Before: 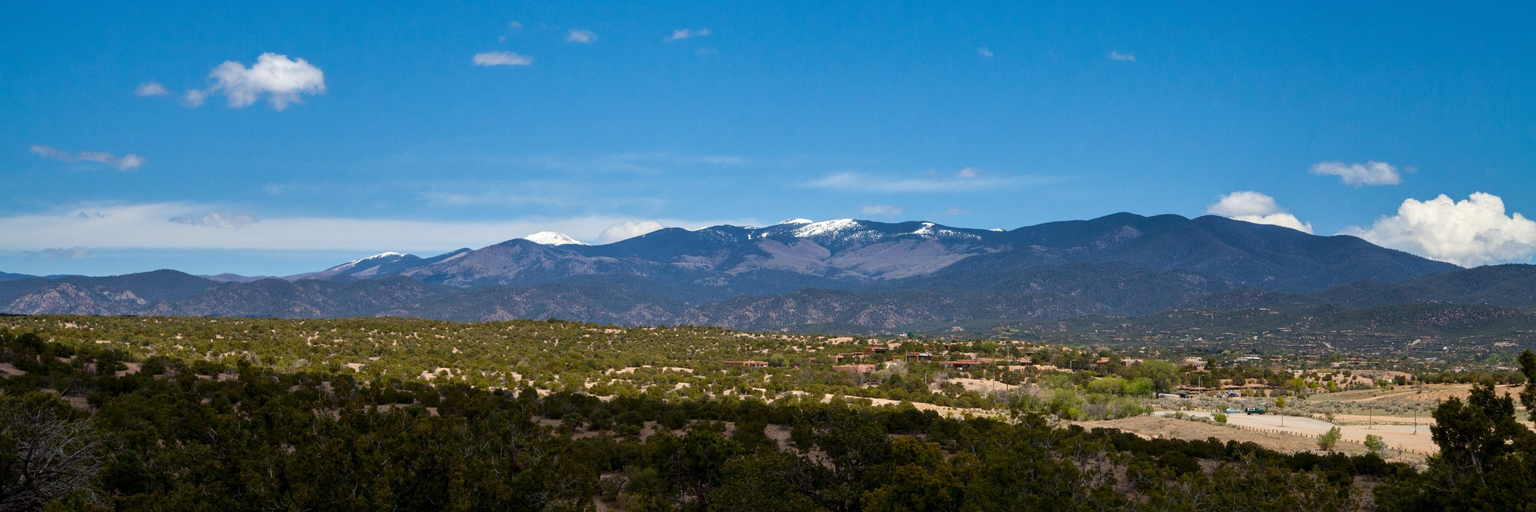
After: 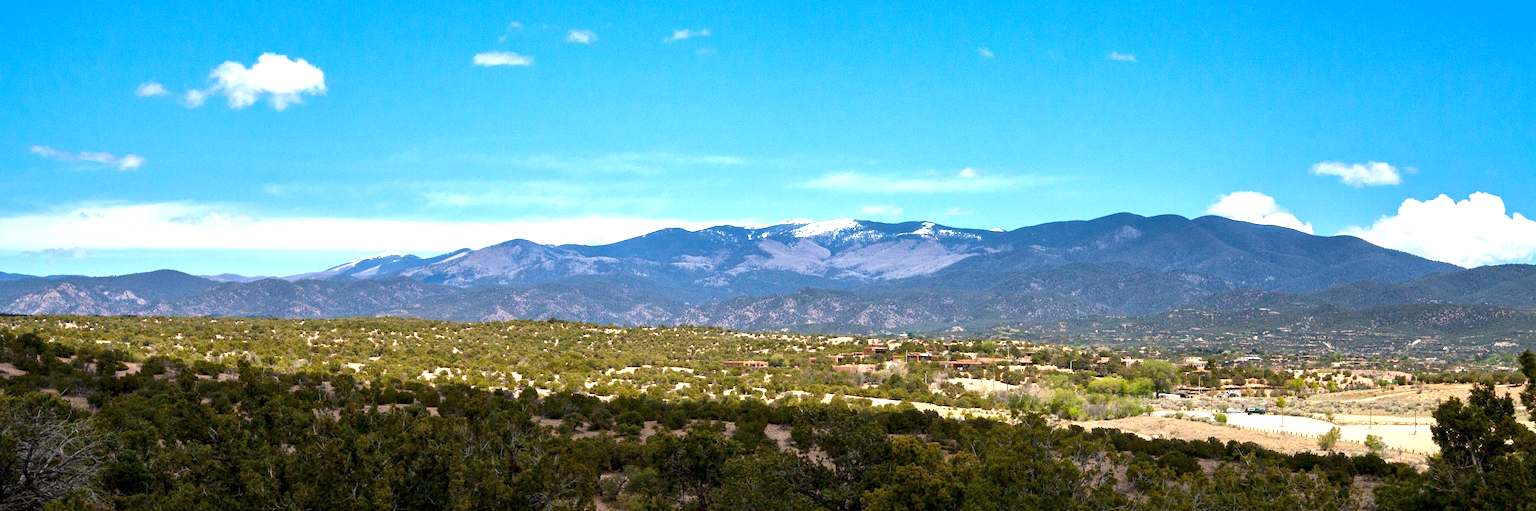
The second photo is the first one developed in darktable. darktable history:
local contrast: mode bilateral grid, contrast 20, coarseness 50, detail 120%, midtone range 0.2
levels: levels [0, 0.498, 1]
exposure: exposure 1.16 EV, compensate exposure bias true, compensate highlight preservation false
